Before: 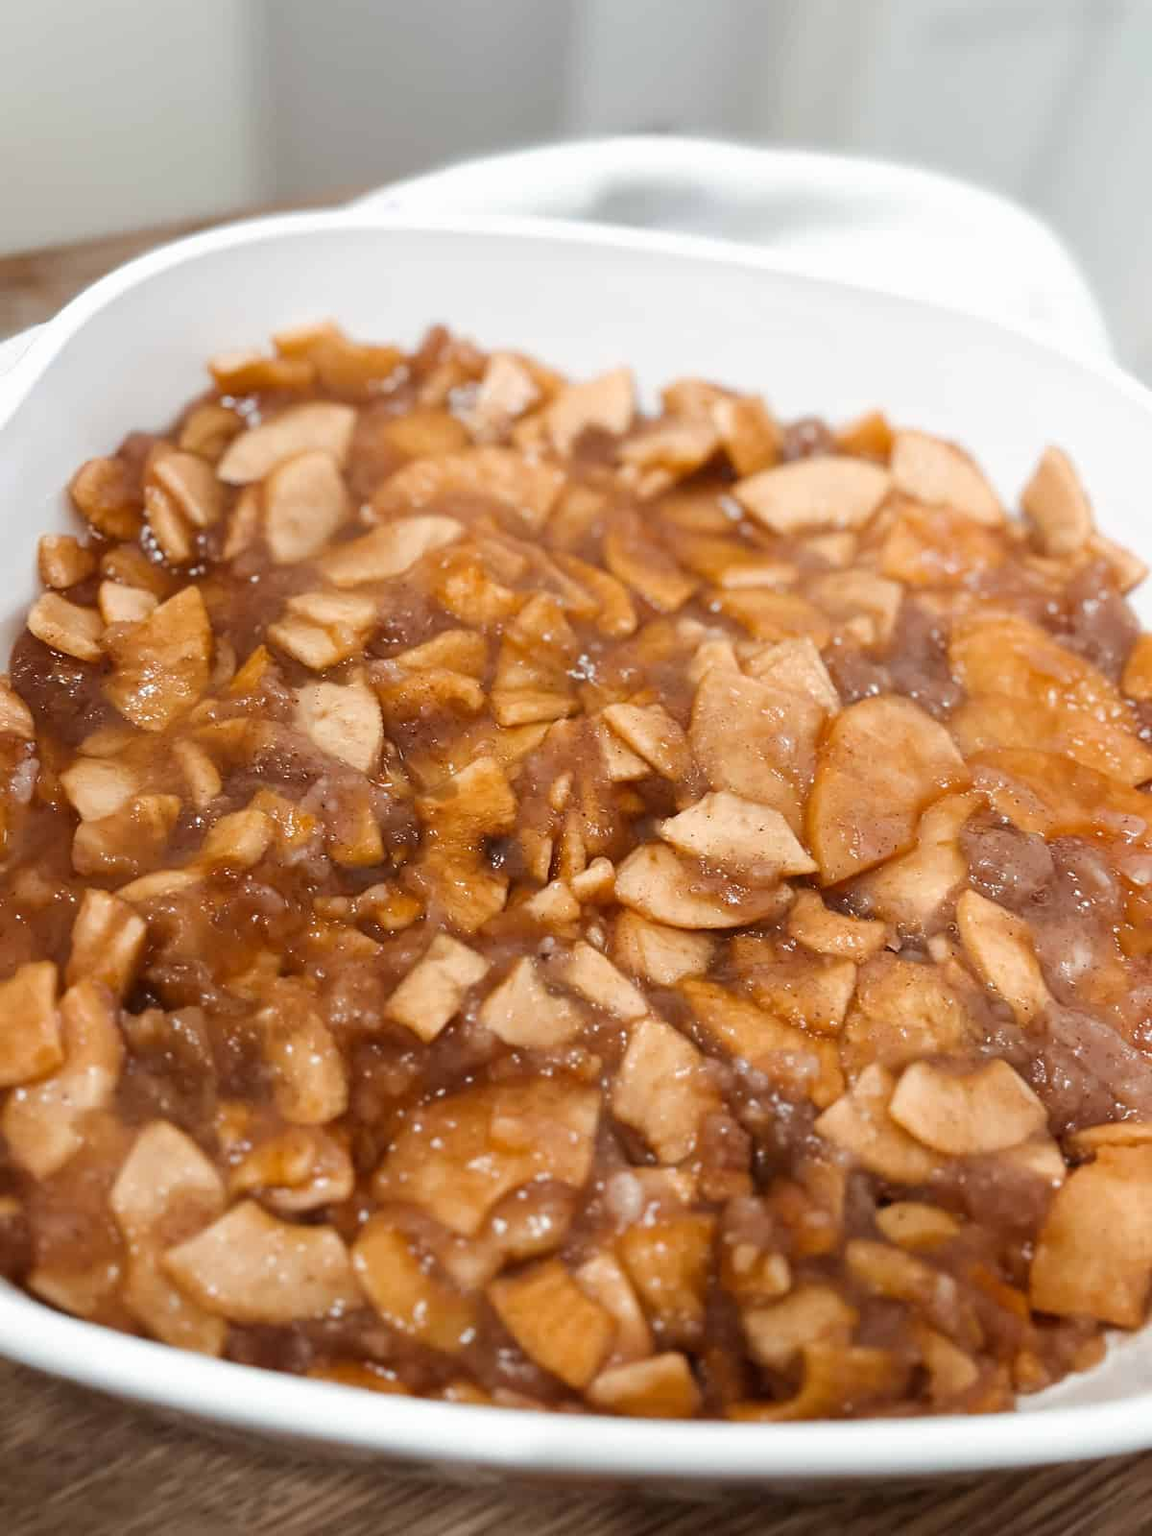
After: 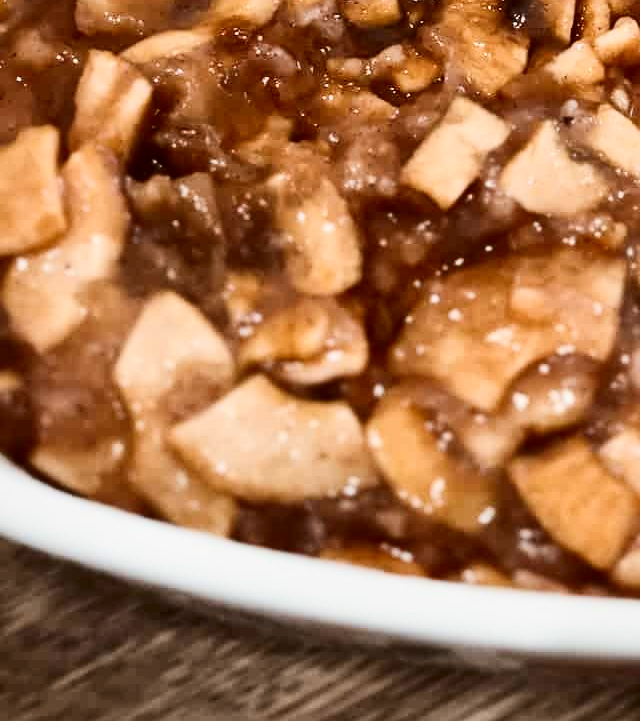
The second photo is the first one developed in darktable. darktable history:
crop and rotate: top 54.778%, right 46.61%, bottom 0.159%
local contrast: mode bilateral grid, contrast 20, coarseness 50, detail 140%, midtone range 0.2
shadows and highlights: low approximation 0.01, soften with gaussian
contrast brightness saturation: contrast 0.39, brightness 0.1
filmic rgb: black relative exposure -7.65 EV, white relative exposure 4.56 EV, hardness 3.61
